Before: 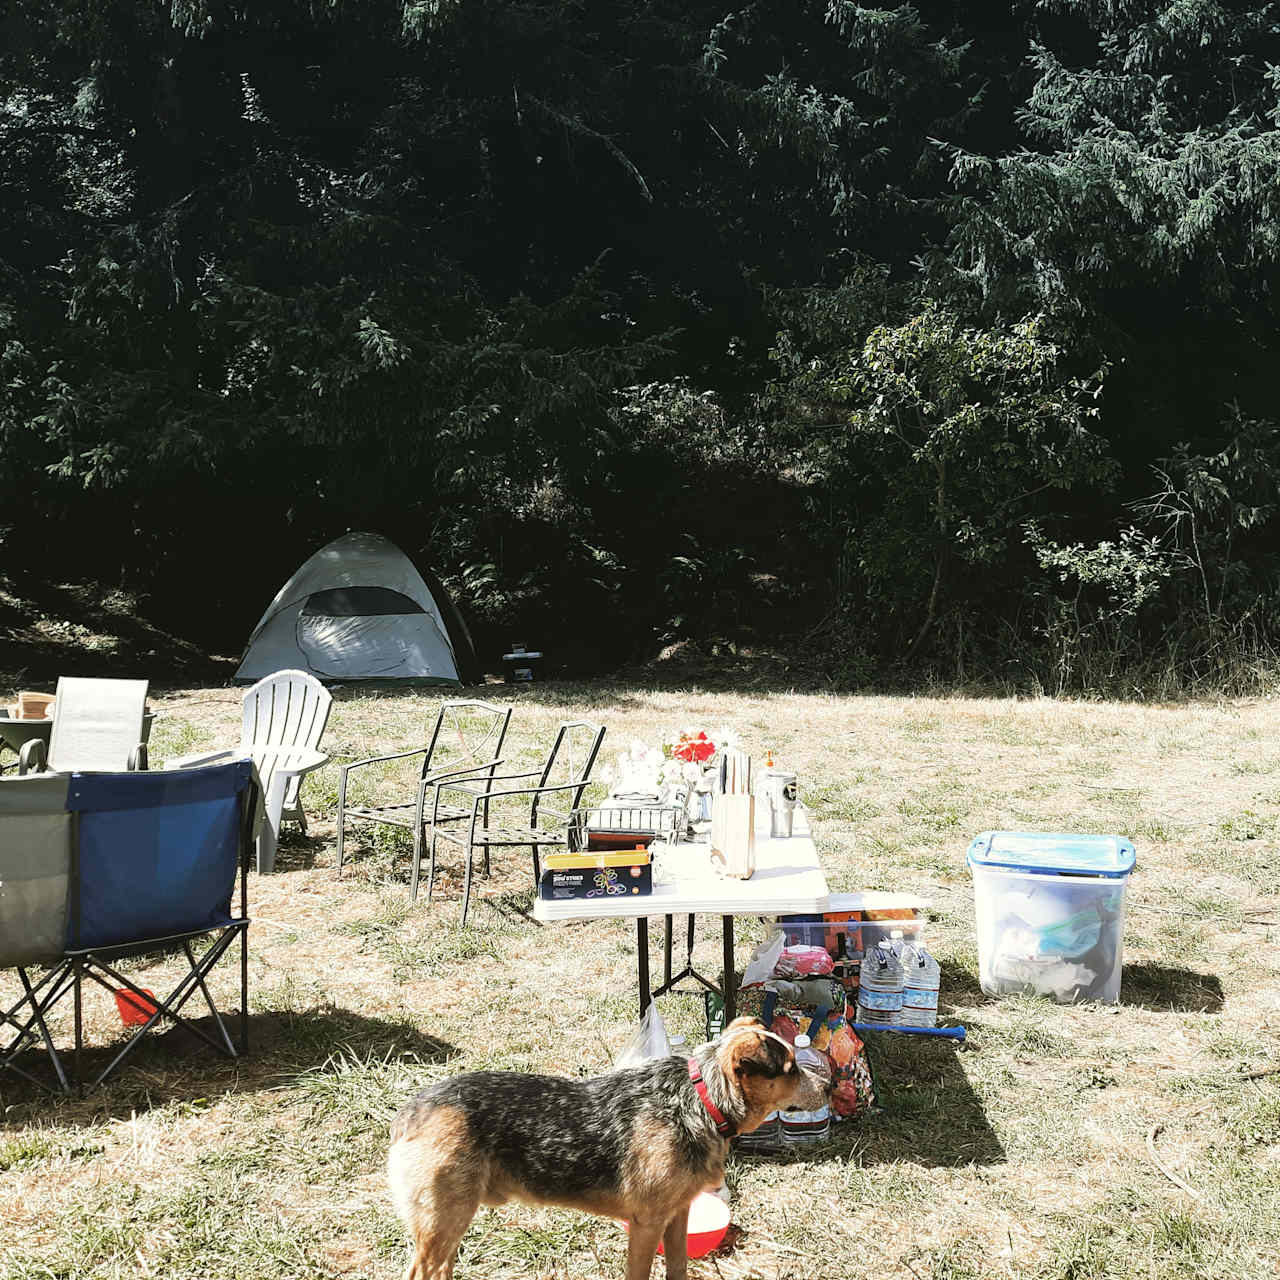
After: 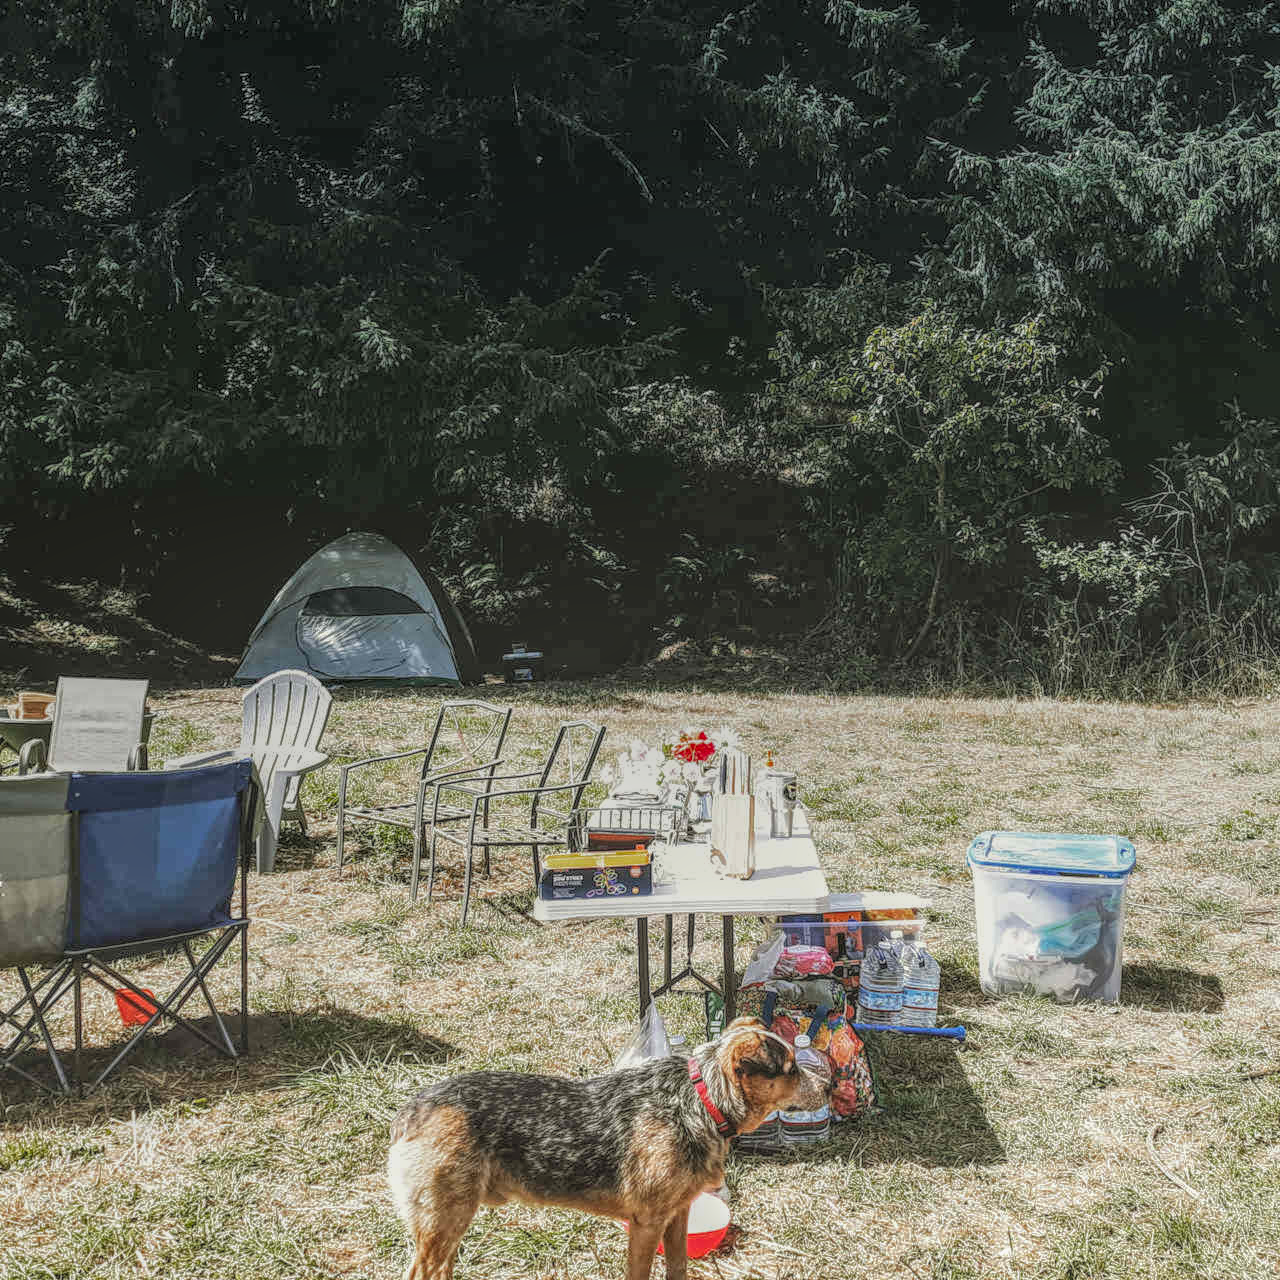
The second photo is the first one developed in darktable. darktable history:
base curve: curves: ch0 [(0, 0) (0.283, 0.295) (1, 1)], preserve colors none
local contrast: highlights 20%, shadows 31%, detail 201%, midtone range 0.2
